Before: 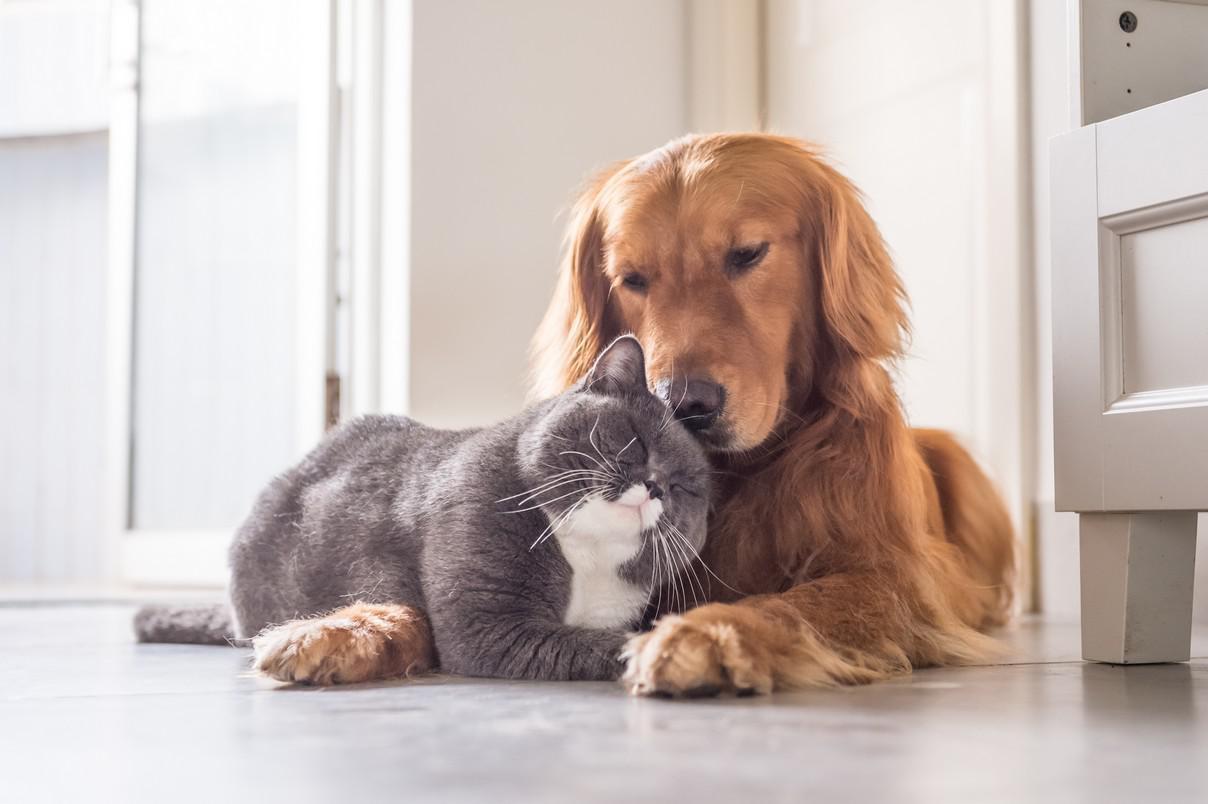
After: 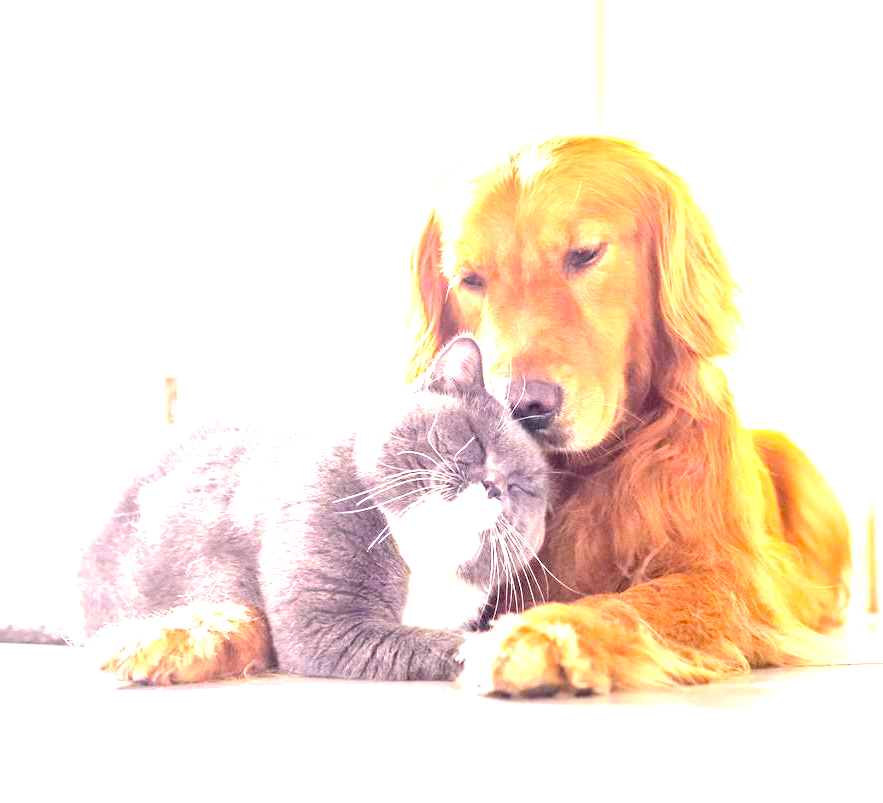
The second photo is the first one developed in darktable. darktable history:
crop: left 13.467%, top 0%, right 13.431%
levels: levels [0.093, 0.434, 0.988]
color balance rgb: shadows lift › chroma 0.727%, shadows lift › hue 114.89°, perceptual saturation grading › global saturation 36.497%, perceptual brilliance grading › global brilliance -4.692%, perceptual brilliance grading › highlights 23.807%, perceptual brilliance grading › mid-tones 6.988%, perceptual brilliance grading › shadows -5.005%
exposure: black level correction 0, exposure 1.51 EV, compensate highlight preservation false
